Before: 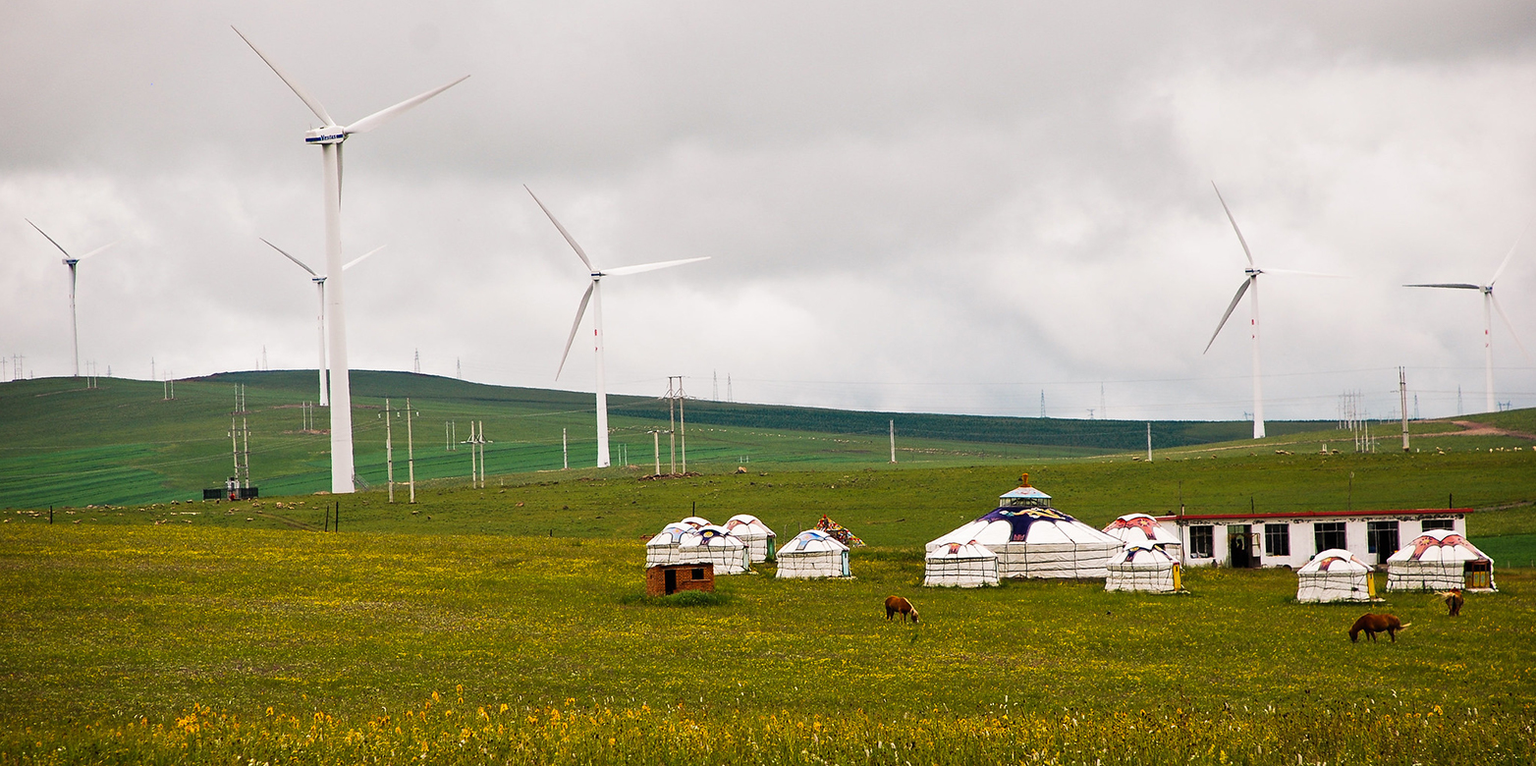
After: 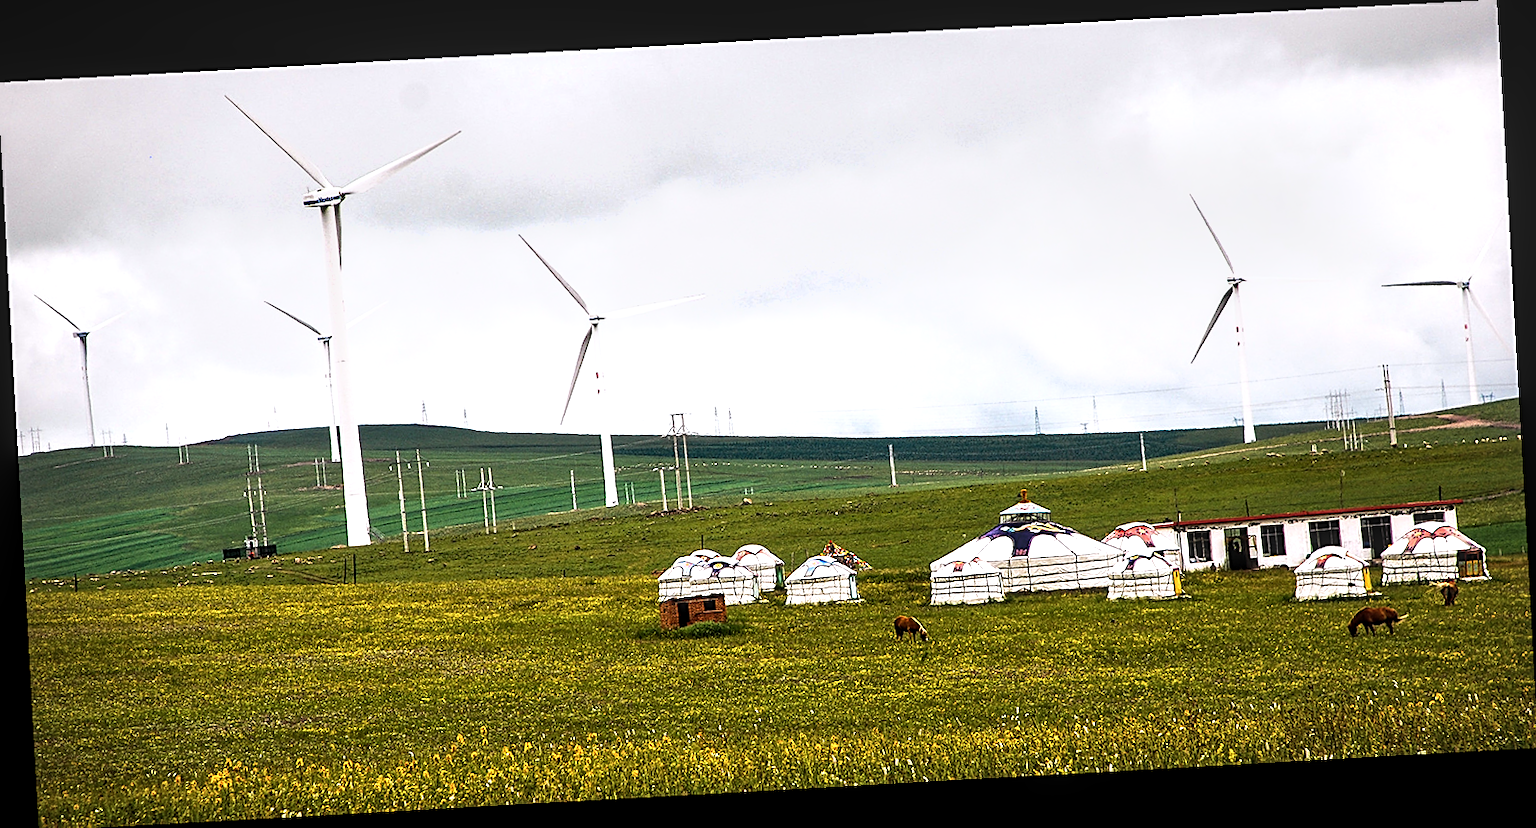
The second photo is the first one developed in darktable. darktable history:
crop and rotate: left 0.126%
sharpen: on, module defaults
tone equalizer: -8 EV -0.75 EV, -7 EV -0.7 EV, -6 EV -0.6 EV, -5 EV -0.4 EV, -3 EV 0.4 EV, -2 EV 0.6 EV, -1 EV 0.7 EV, +0 EV 0.75 EV, edges refinement/feathering 500, mask exposure compensation -1.57 EV, preserve details no
local contrast: detail 130%
rotate and perspective: rotation -3.18°, automatic cropping off
white balance: red 0.98, blue 1.034
shadows and highlights: shadows 12, white point adjustment 1.2, soften with gaussian
